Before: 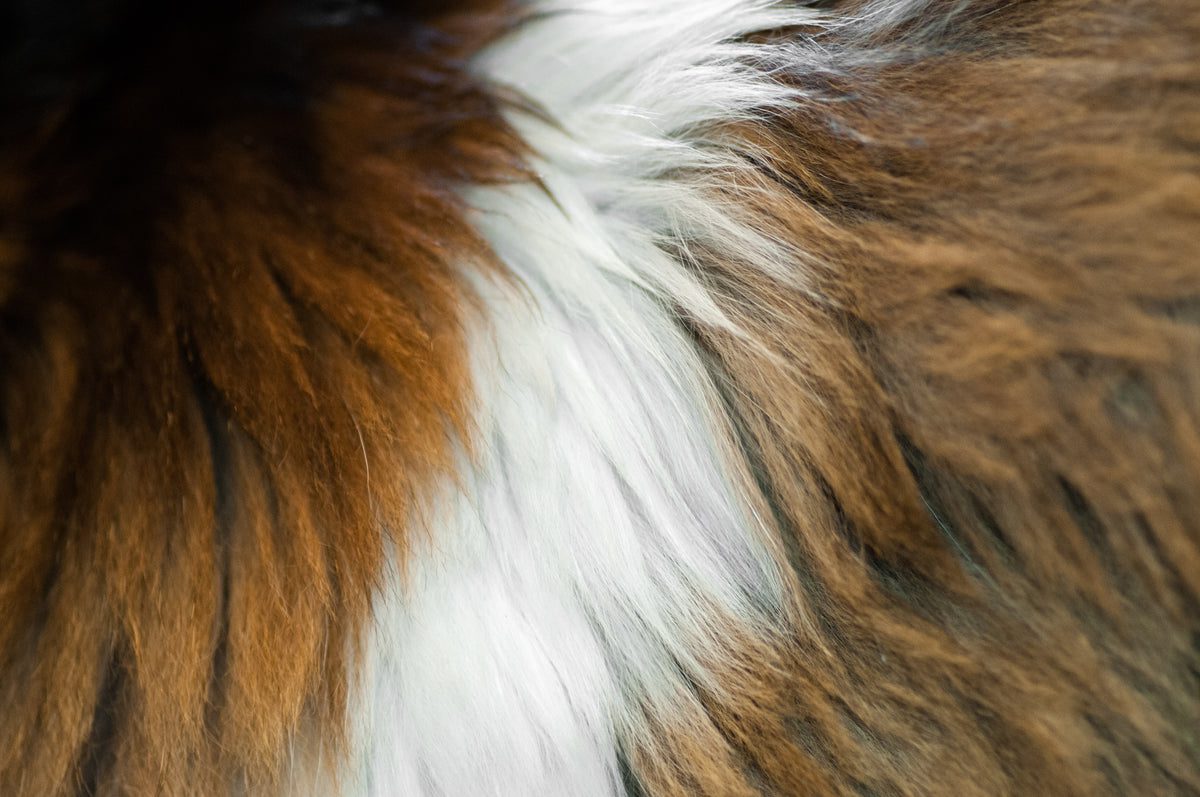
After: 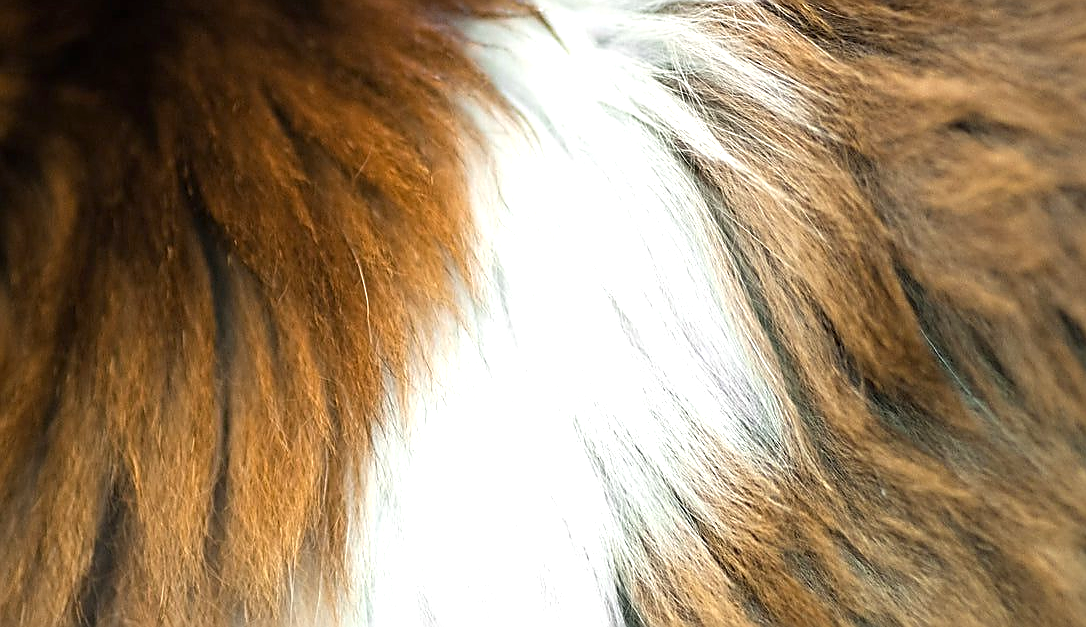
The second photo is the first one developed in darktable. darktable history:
sharpen: radius 1.4, amount 1.25, threshold 0.7
exposure: exposure 0.74 EV, compensate highlight preservation false
crop: top 20.916%, right 9.437%, bottom 0.316%
